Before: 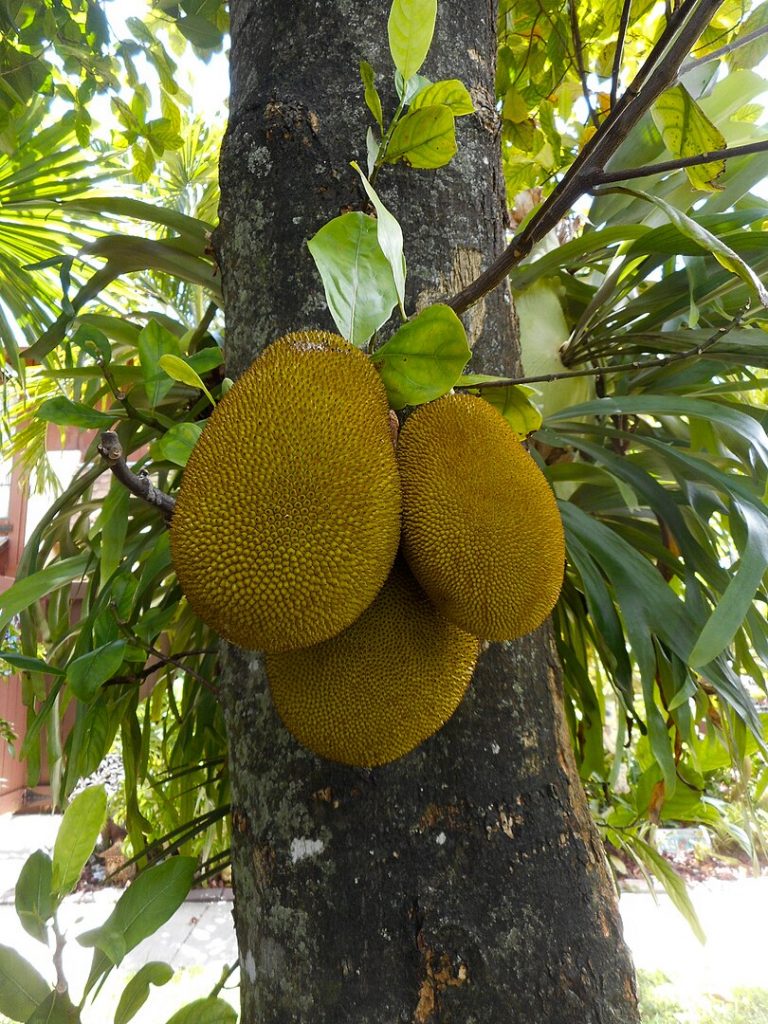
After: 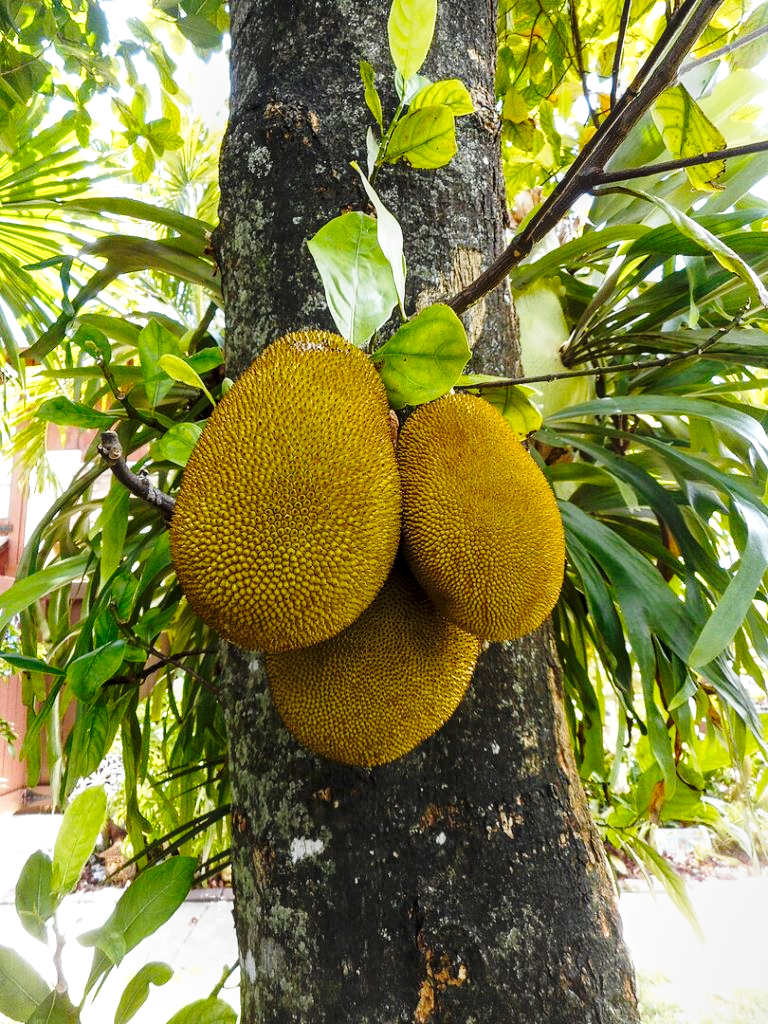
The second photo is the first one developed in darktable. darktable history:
local contrast: on, module defaults
base curve: curves: ch0 [(0, 0) (0.036, 0.037) (0.121, 0.228) (0.46, 0.76) (0.859, 0.983) (1, 1)], preserve colors none
